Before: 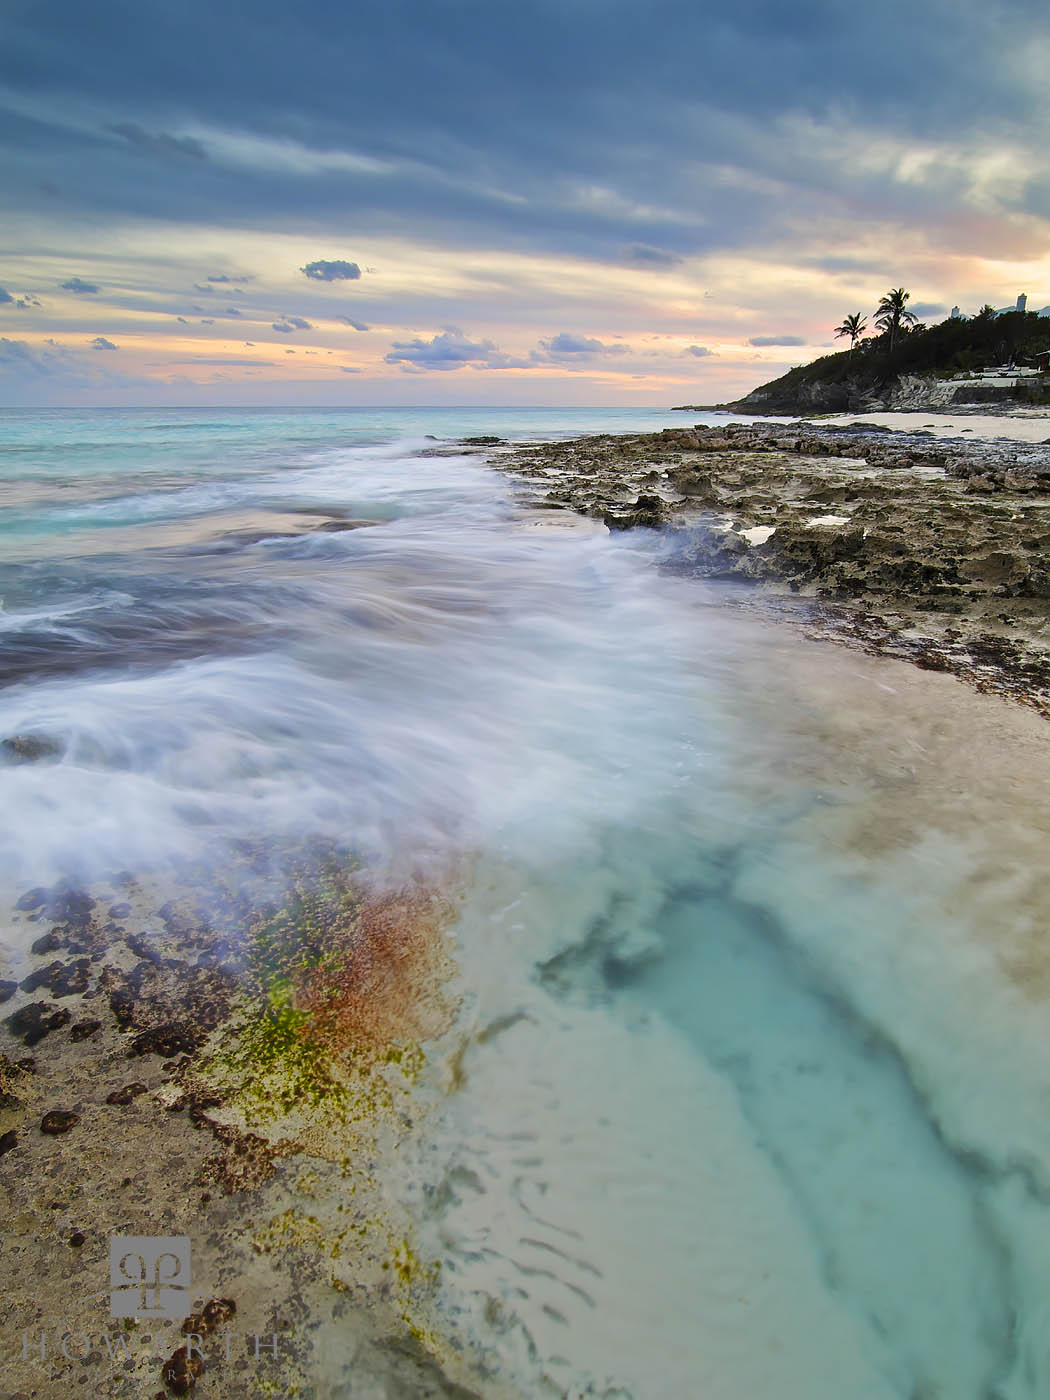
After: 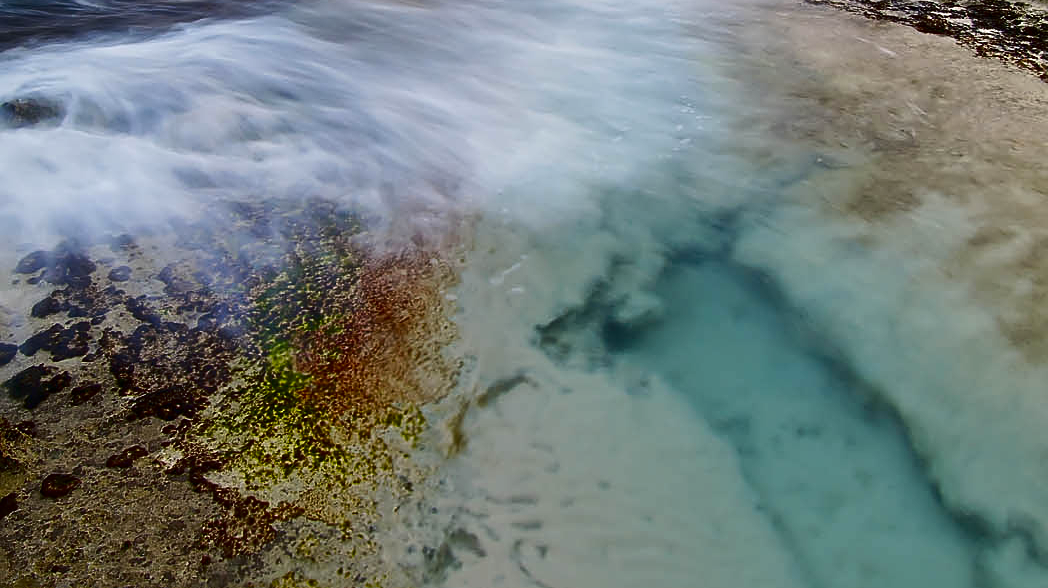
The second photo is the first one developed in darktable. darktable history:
sharpen: on, module defaults
crop: top 45.551%, bottom 12.262%
contrast brightness saturation: contrast 0.19, brightness -0.24, saturation 0.11
